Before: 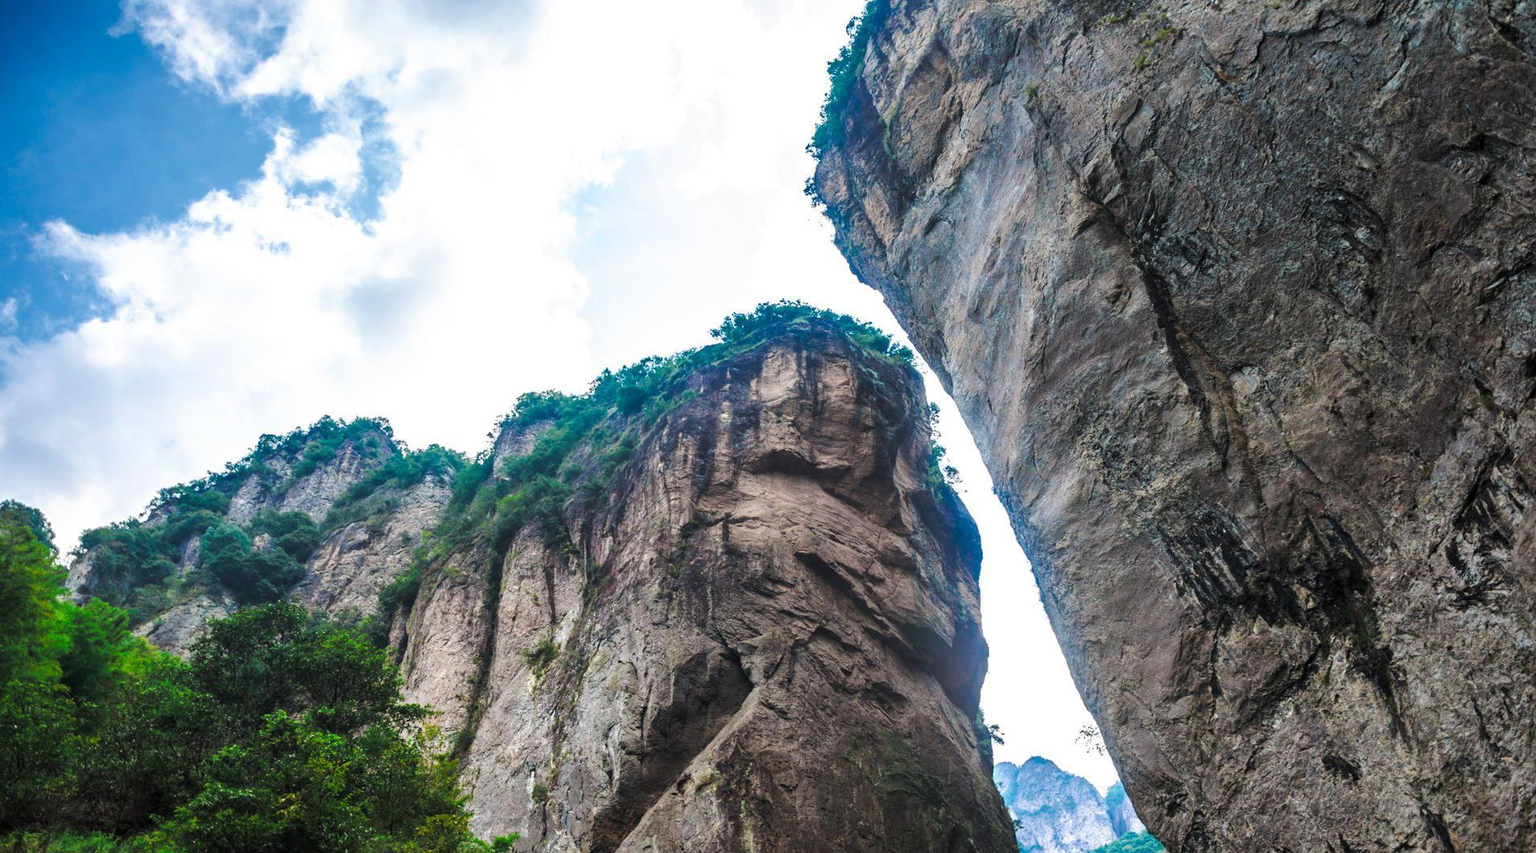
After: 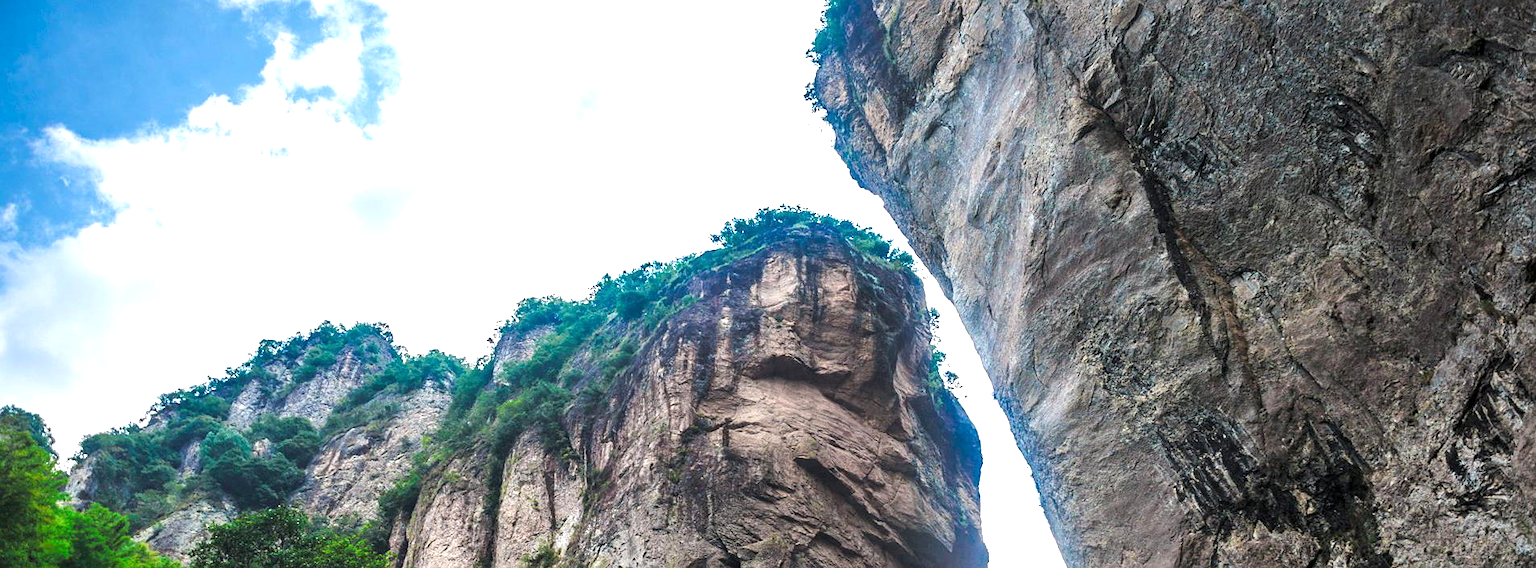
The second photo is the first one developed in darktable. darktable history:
sharpen: radius 1.272, amount 0.305, threshold 0
crop: top 11.166%, bottom 22.168%
exposure: black level correction 0.001, exposure 0.5 EV, compensate exposure bias true, compensate highlight preservation false
